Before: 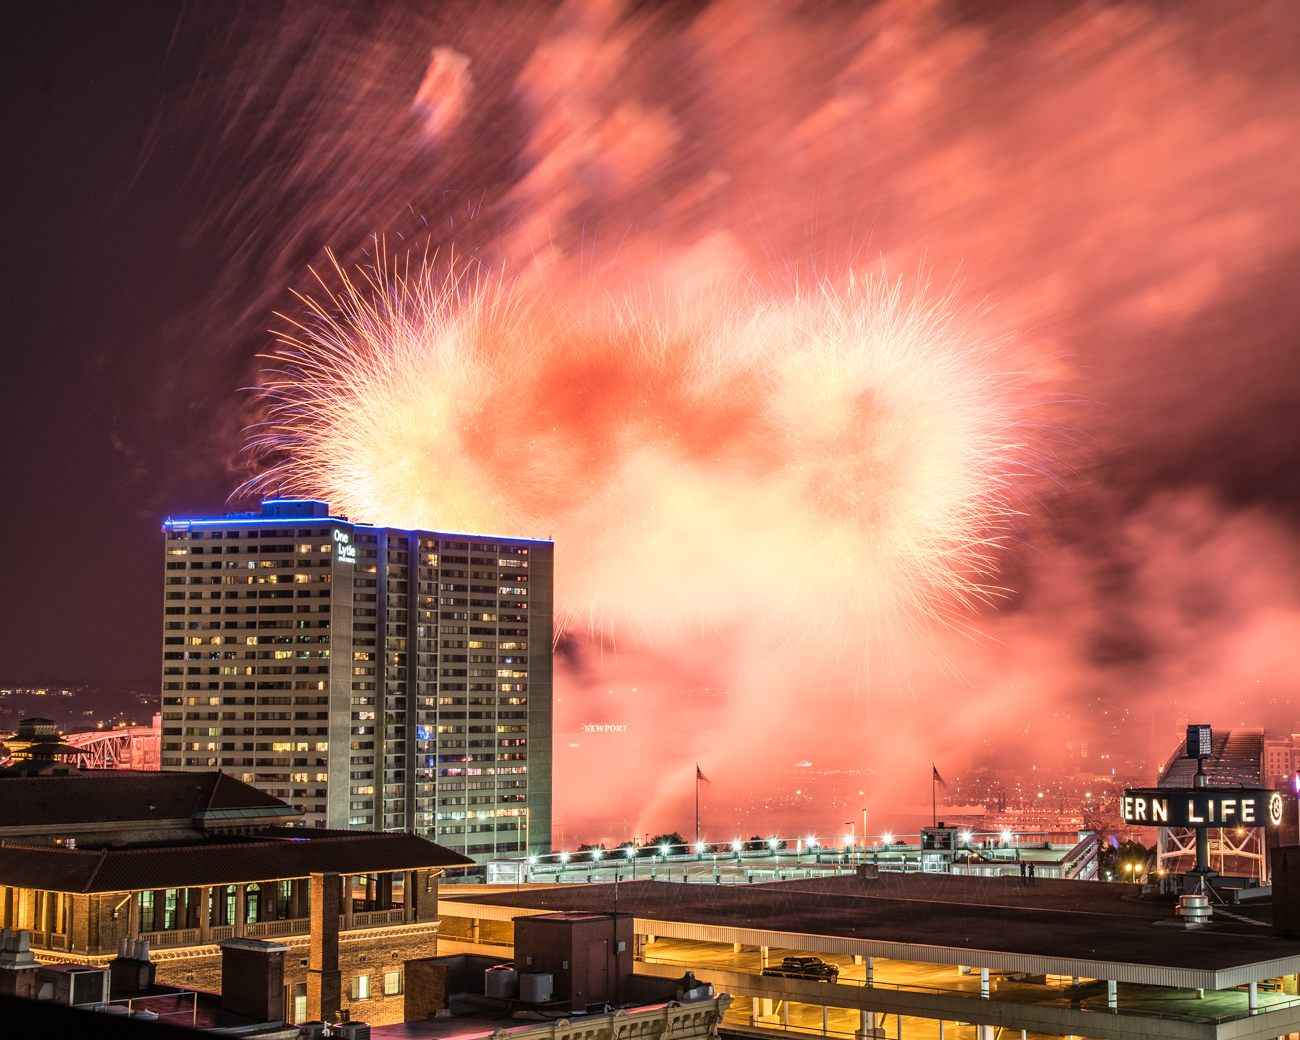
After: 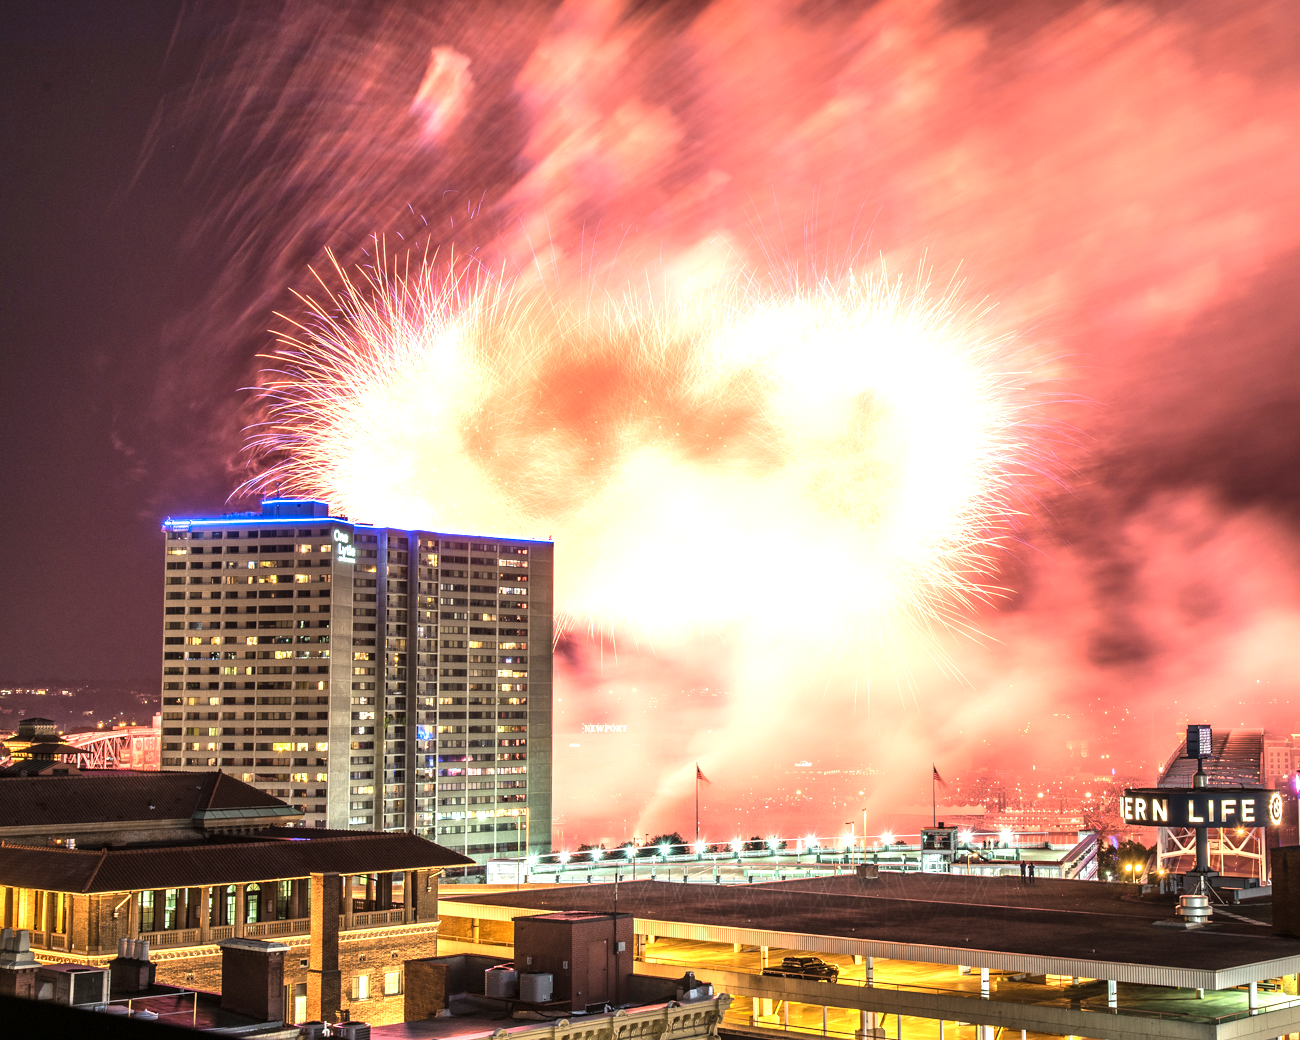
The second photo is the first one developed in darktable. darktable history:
exposure: exposure 0.999 EV, compensate highlight preservation false
